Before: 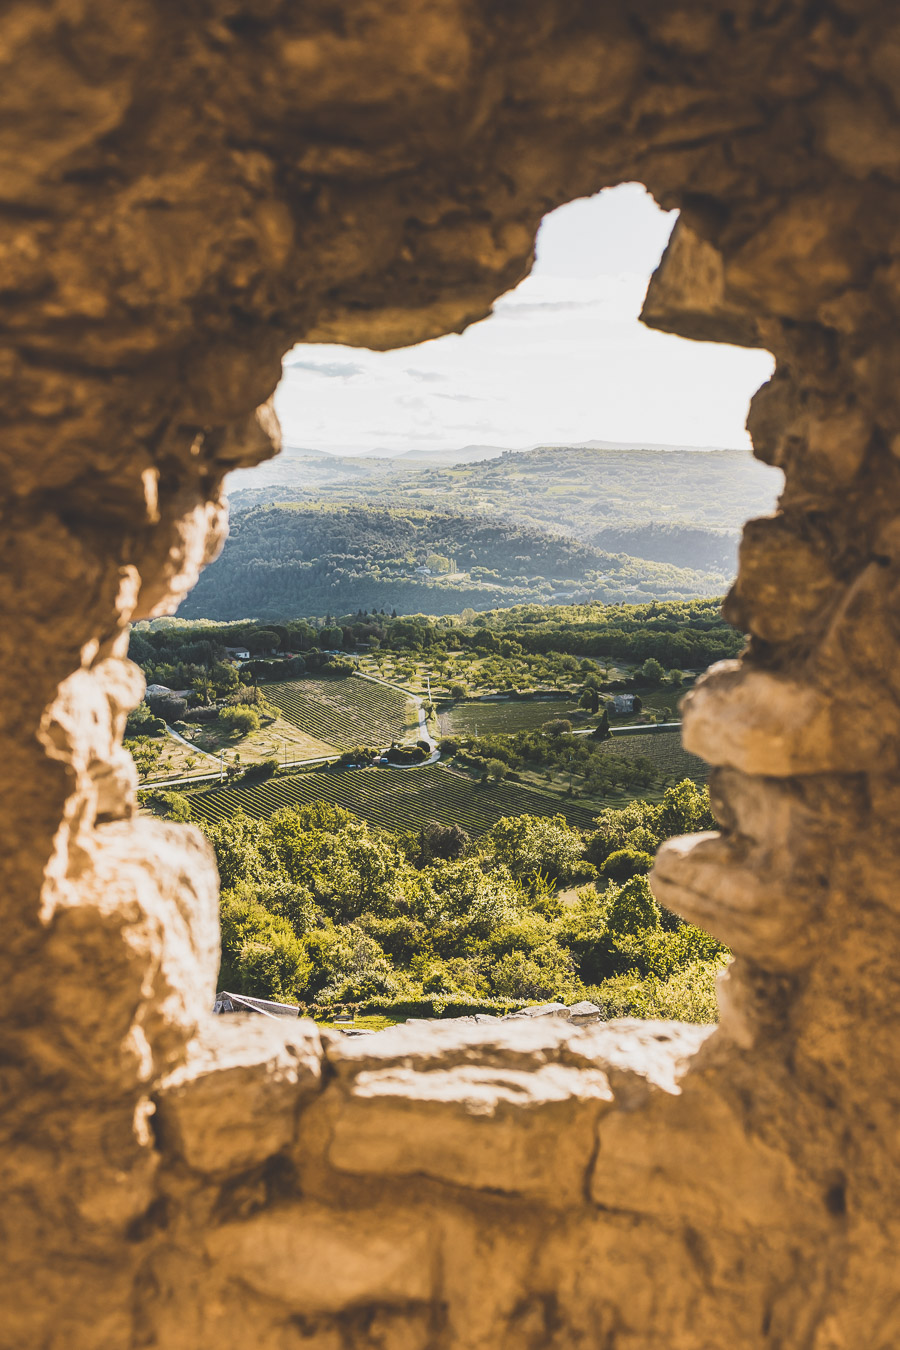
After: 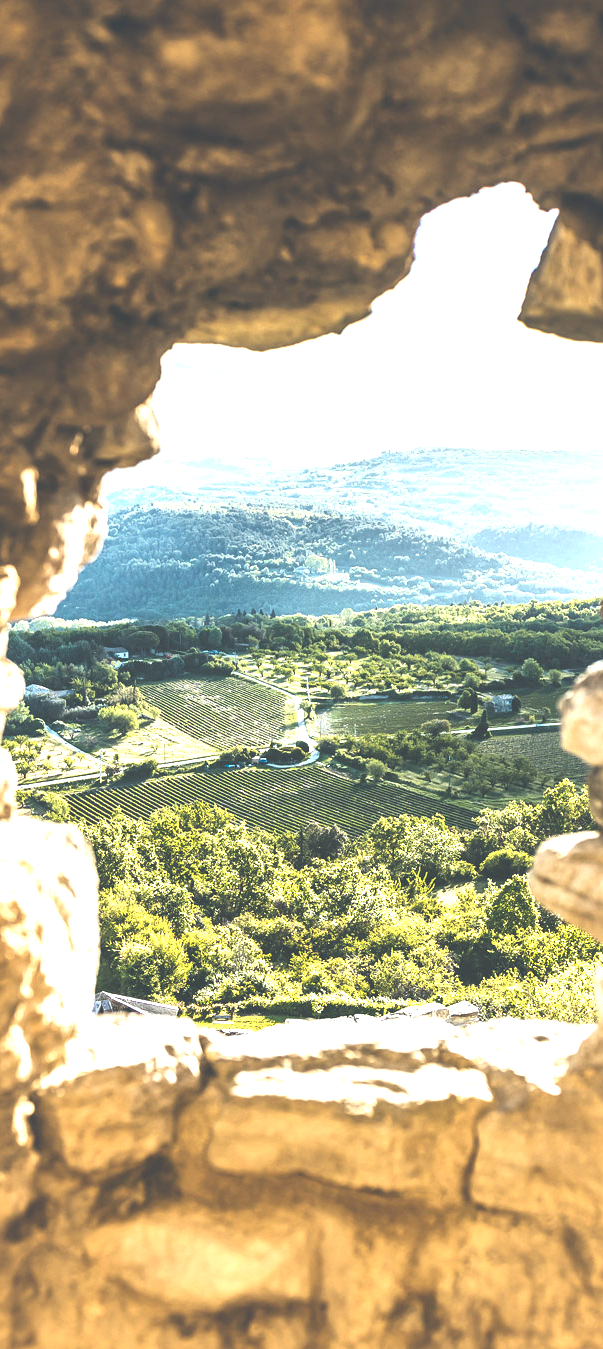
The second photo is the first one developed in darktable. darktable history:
exposure: black level correction 0, exposure 1.2 EV, compensate highlight preservation false
color correction: highlights a* -10.06, highlights b* -9.71
local contrast: mode bilateral grid, contrast 20, coarseness 50, detail 119%, midtone range 0.2
crop and rotate: left 13.493%, right 19.425%
